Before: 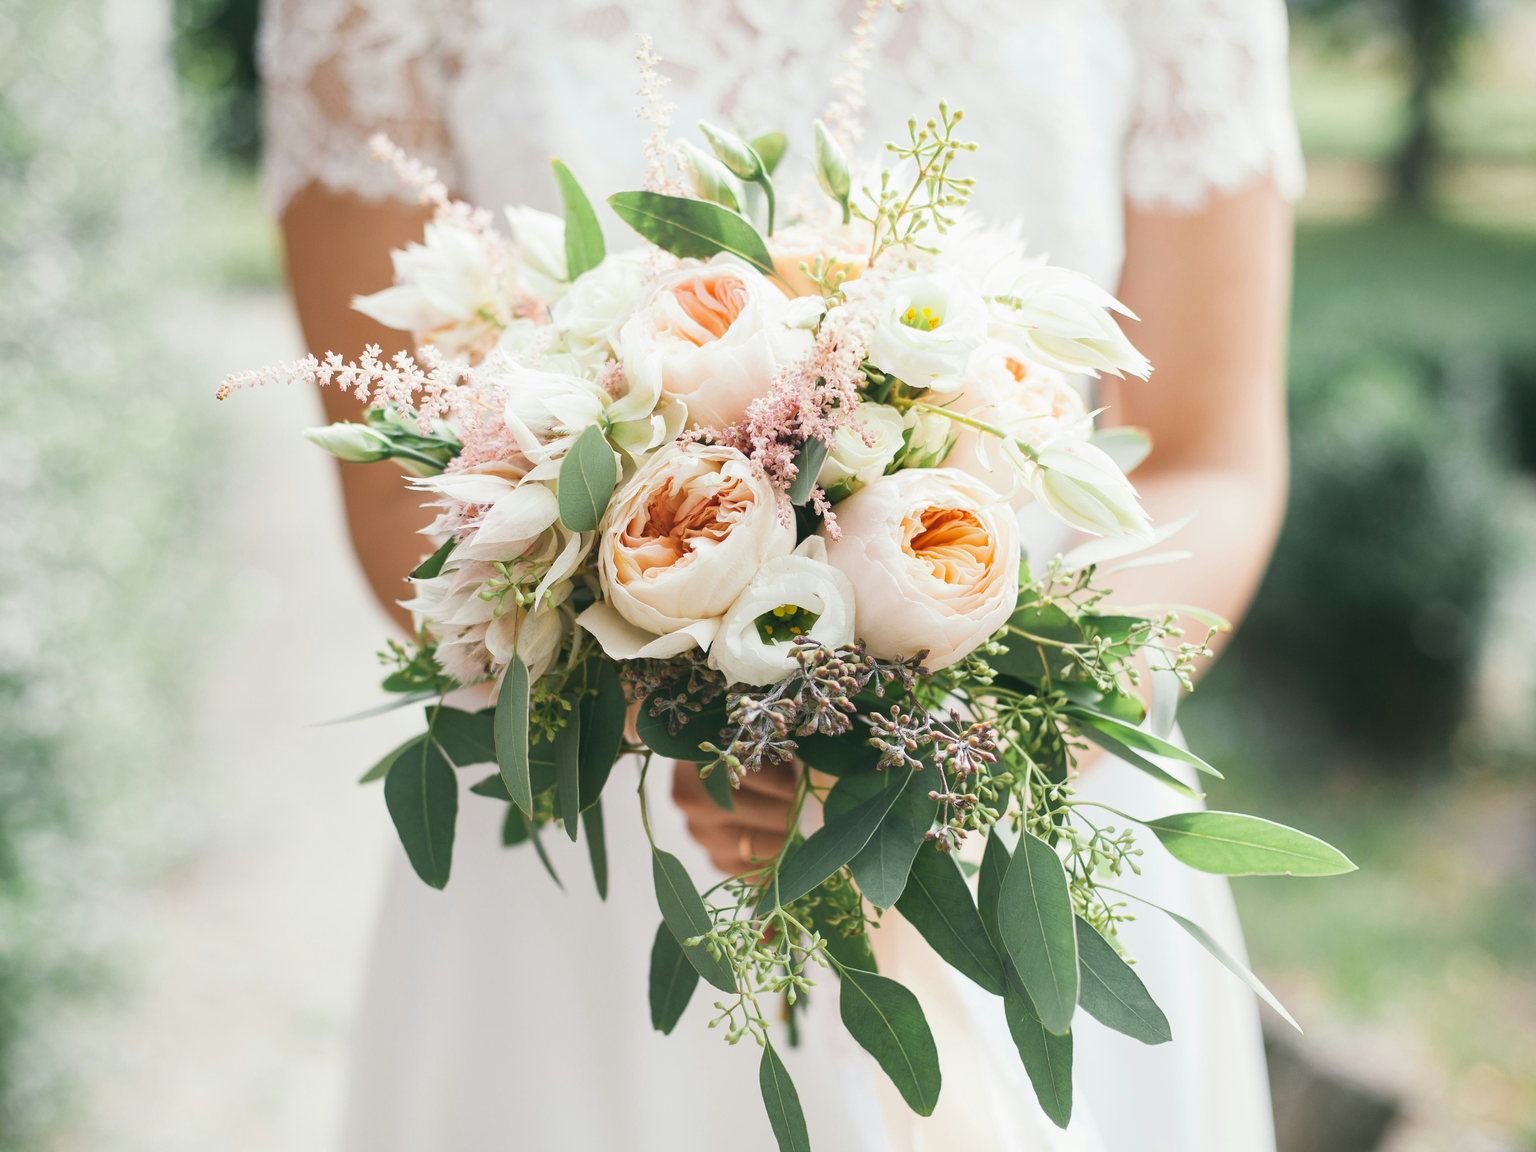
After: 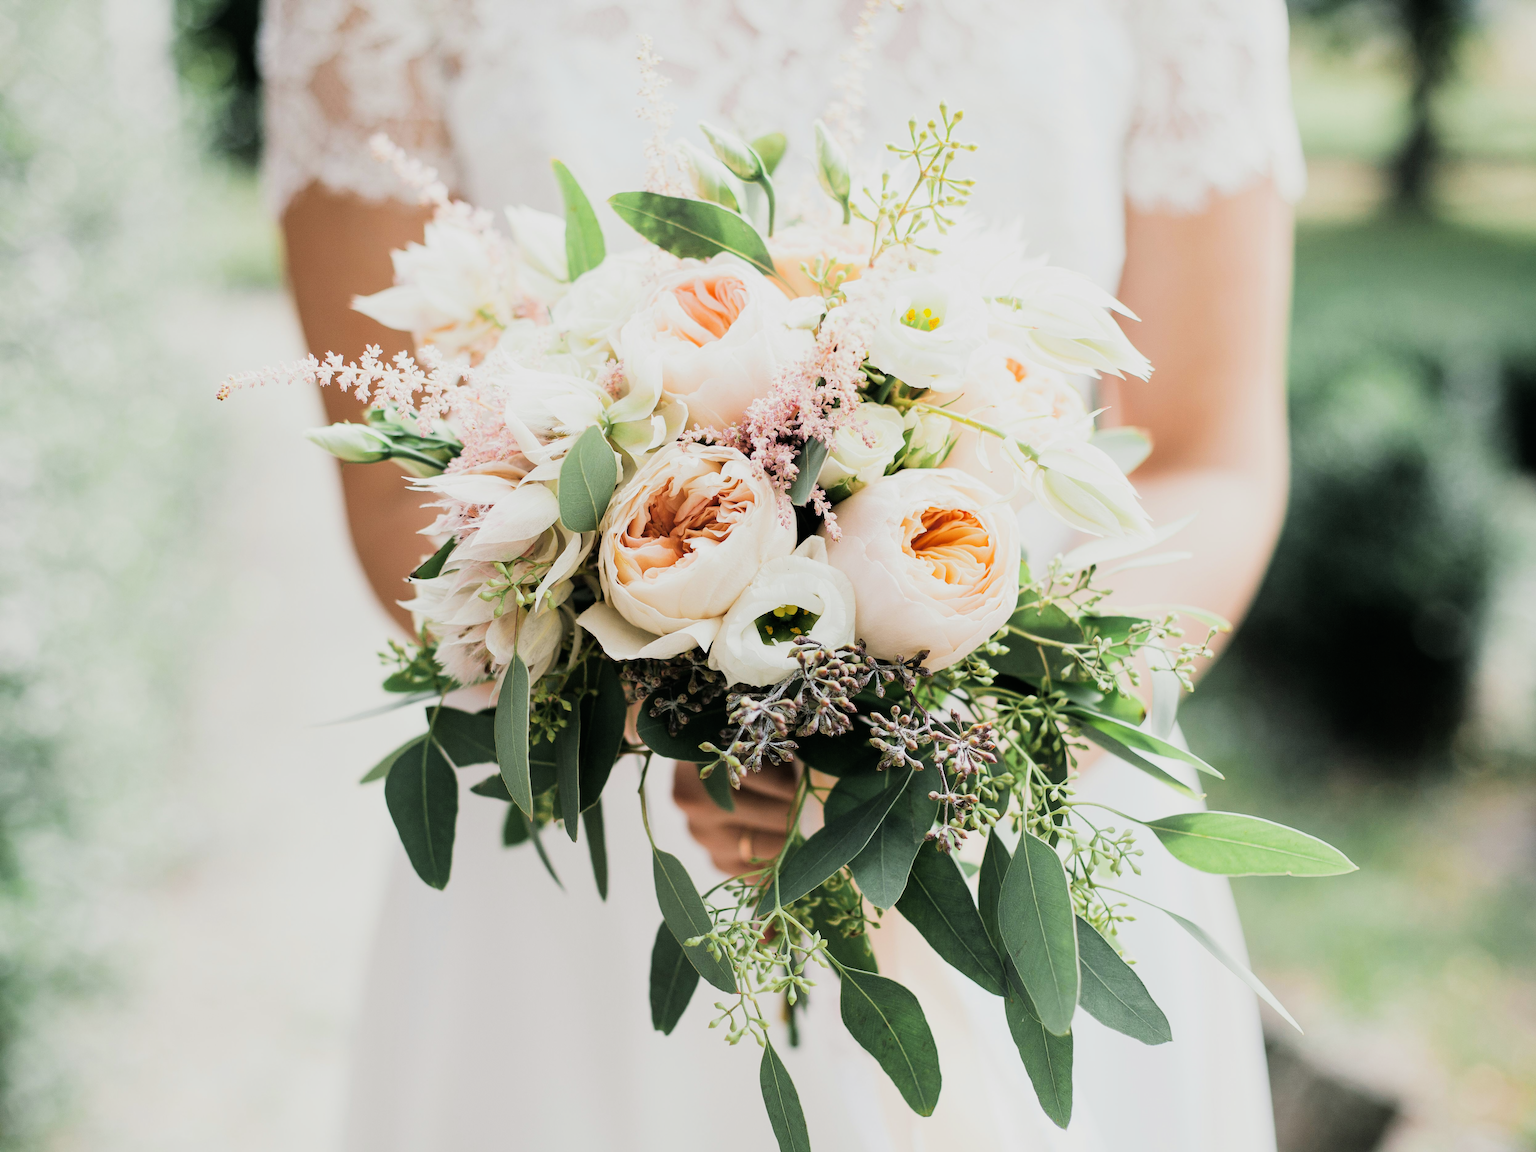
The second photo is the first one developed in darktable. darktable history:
filmic rgb: black relative exposure -5.01 EV, white relative exposure 3.95 EV, hardness 2.9, contrast 1.4, highlights saturation mix -30.74%
